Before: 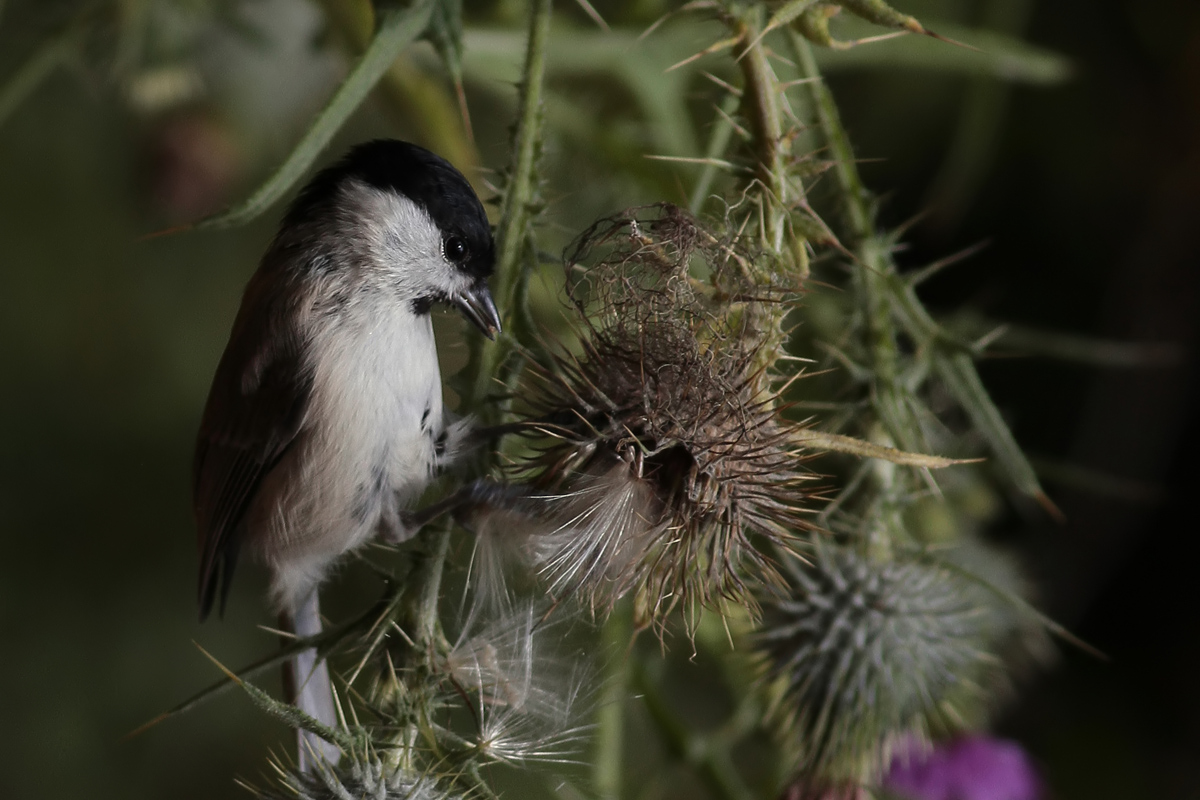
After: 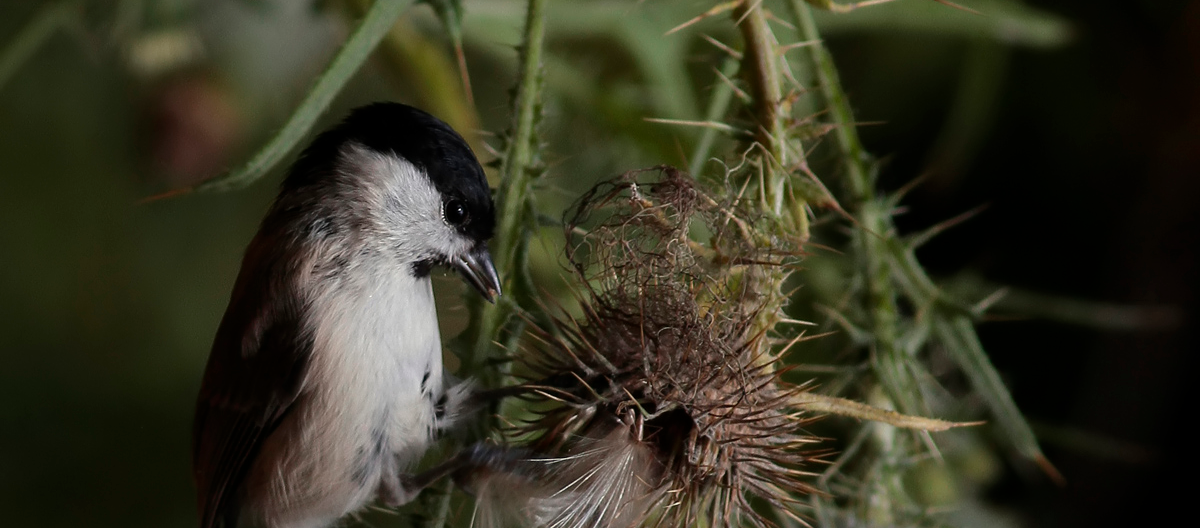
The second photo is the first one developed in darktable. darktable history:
crop and rotate: top 4.731%, bottom 29.226%
